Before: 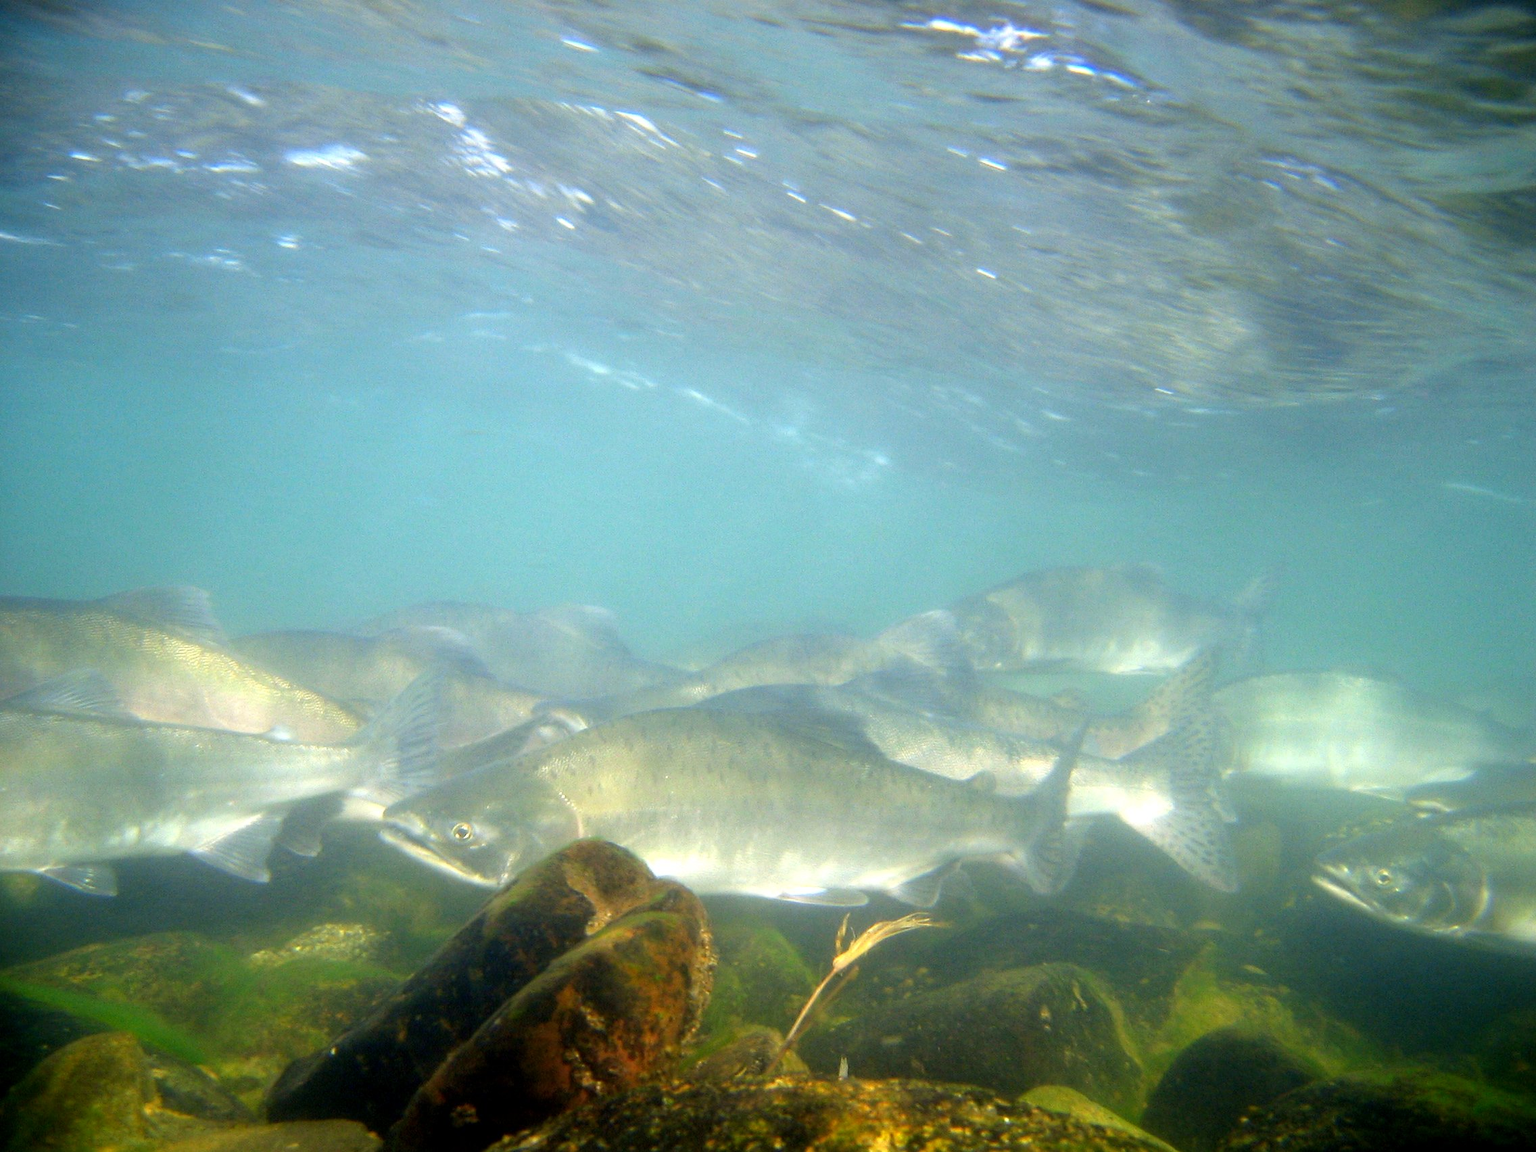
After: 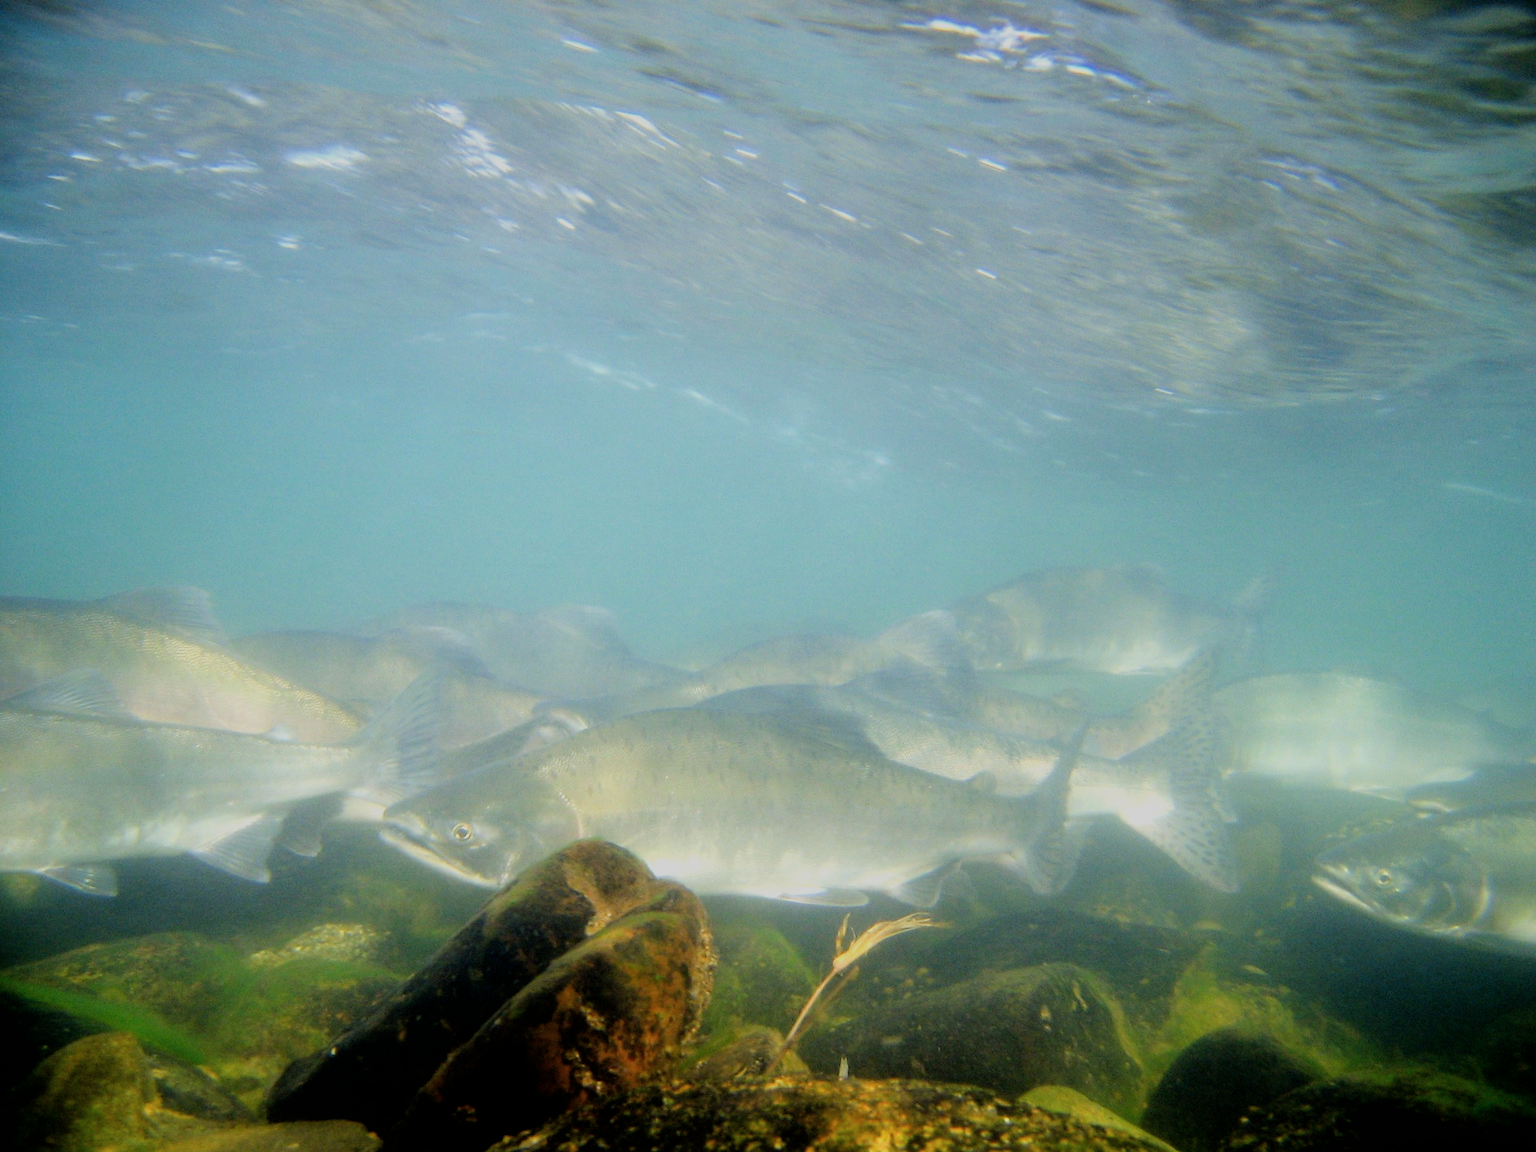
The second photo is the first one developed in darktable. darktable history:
filmic rgb: black relative exposure -7.45 EV, white relative exposure 4.83 EV, hardness 3.4
contrast brightness saturation: saturation -0.056
